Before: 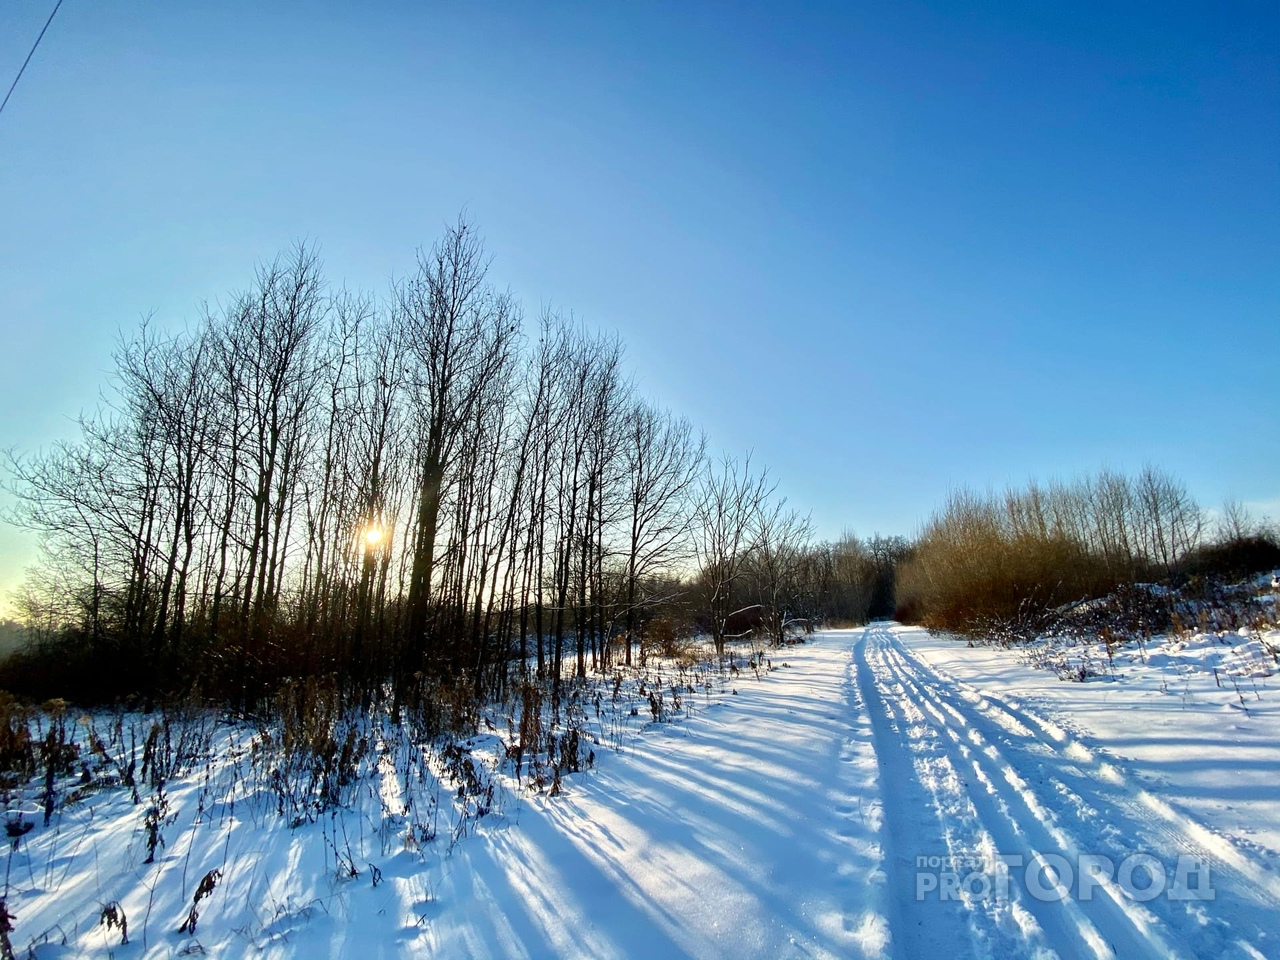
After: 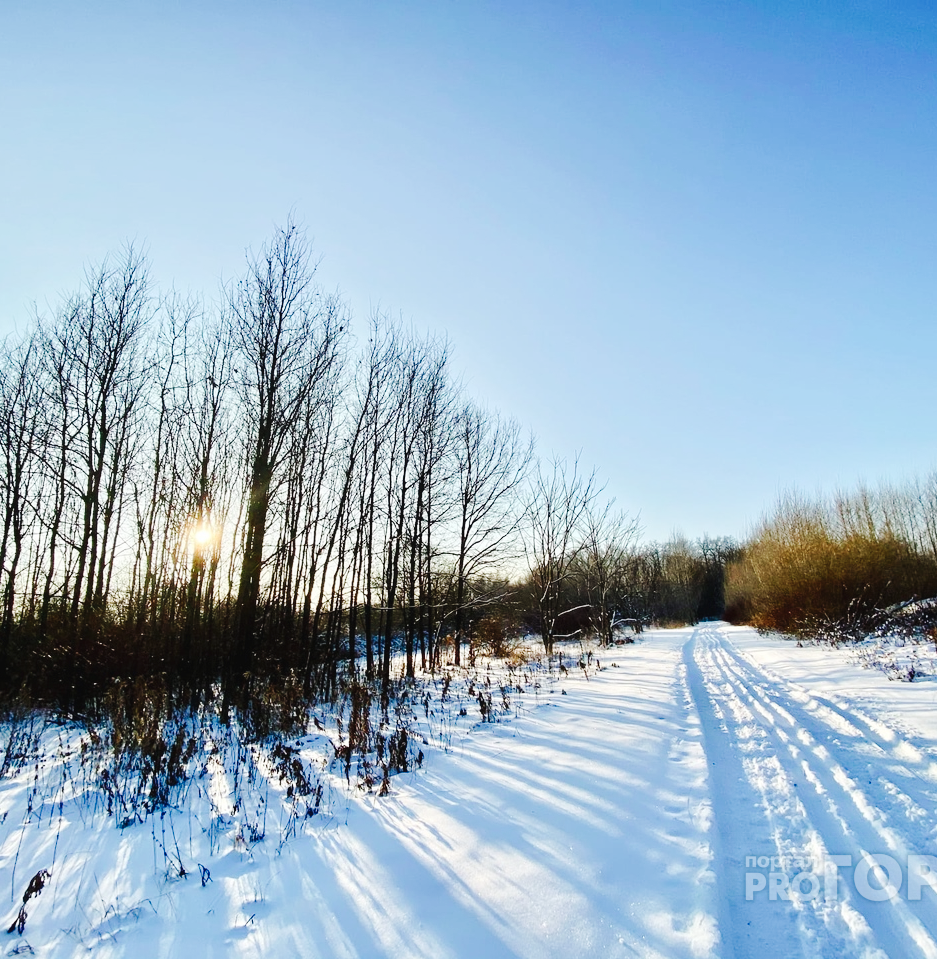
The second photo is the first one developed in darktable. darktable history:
crop: left 13.423%, right 13.31%
tone curve: curves: ch0 [(0, 0.026) (0.146, 0.158) (0.272, 0.34) (0.453, 0.627) (0.687, 0.829) (1, 1)], preserve colors none
